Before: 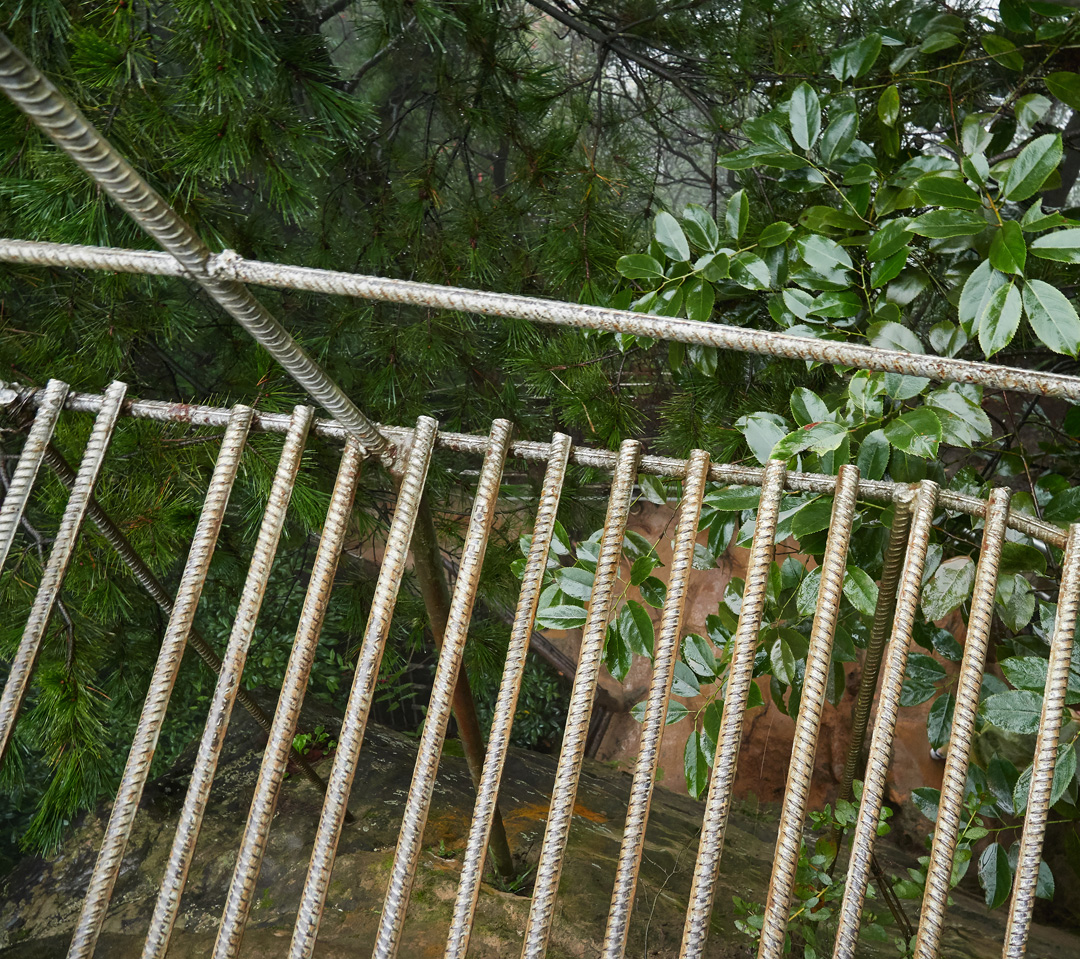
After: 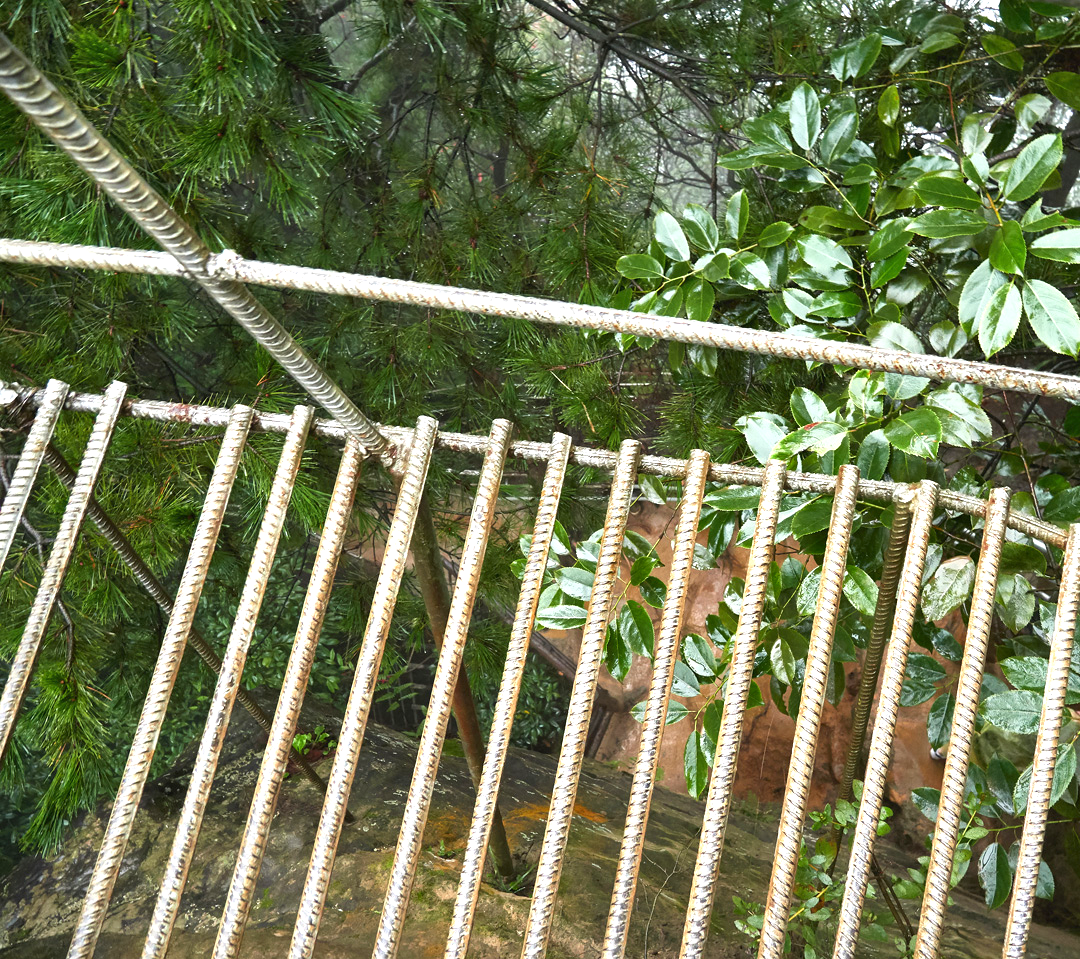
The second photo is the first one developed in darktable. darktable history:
exposure: exposure 1 EV, compensate exposure bias true, compensate highlight preservation false
shadows and highlights: shadows 24.59, highlights -79.85, soften with gaussian
